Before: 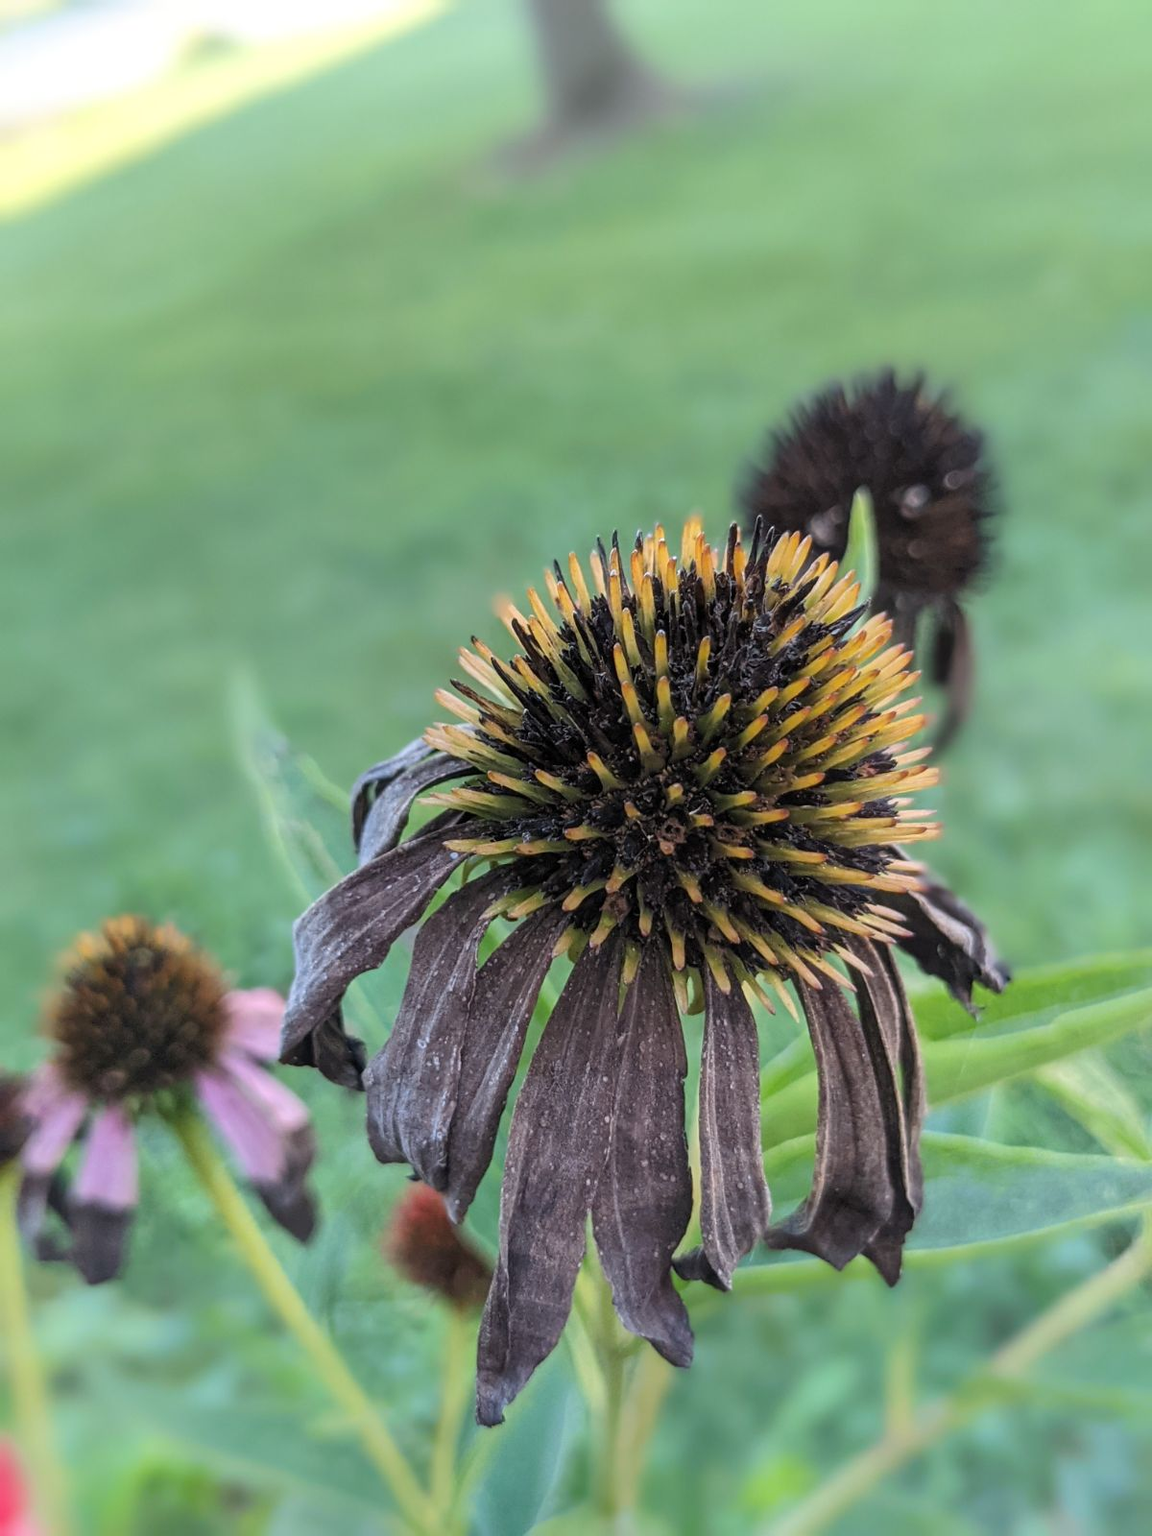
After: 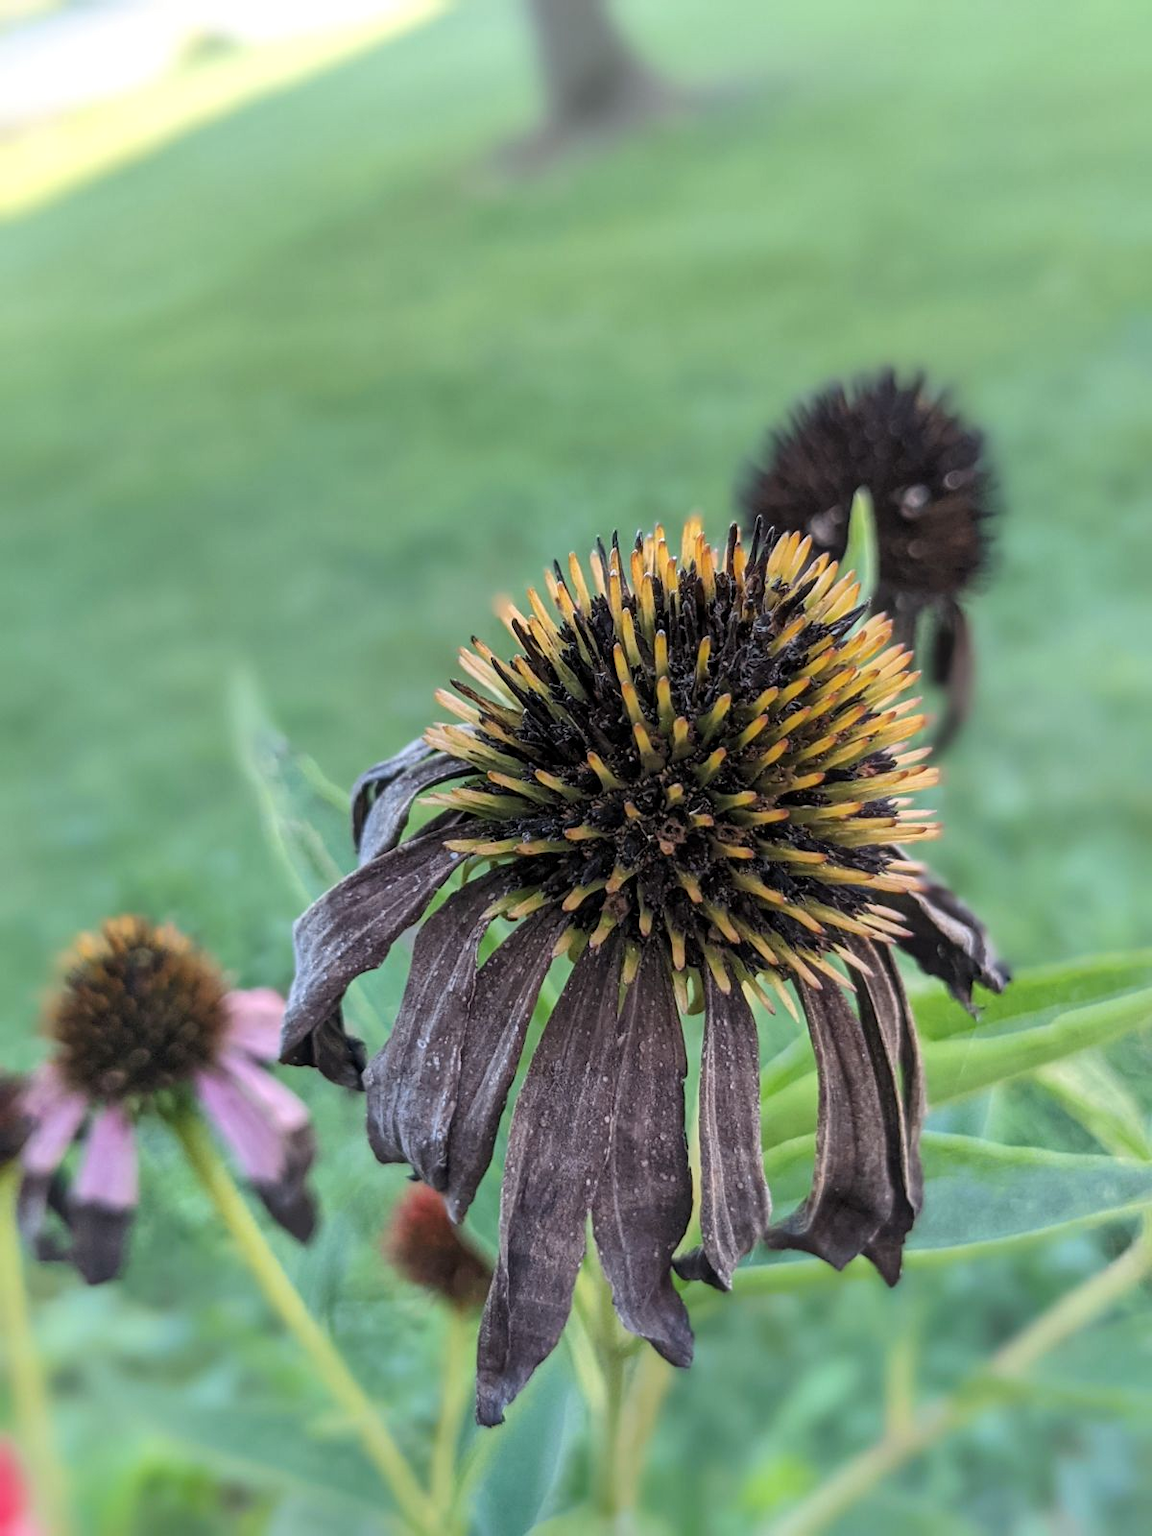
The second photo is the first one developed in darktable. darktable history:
local contrast: mode bilateral grid, contrast 20, coarseness 50, detail 120%, midtone range 0.2
